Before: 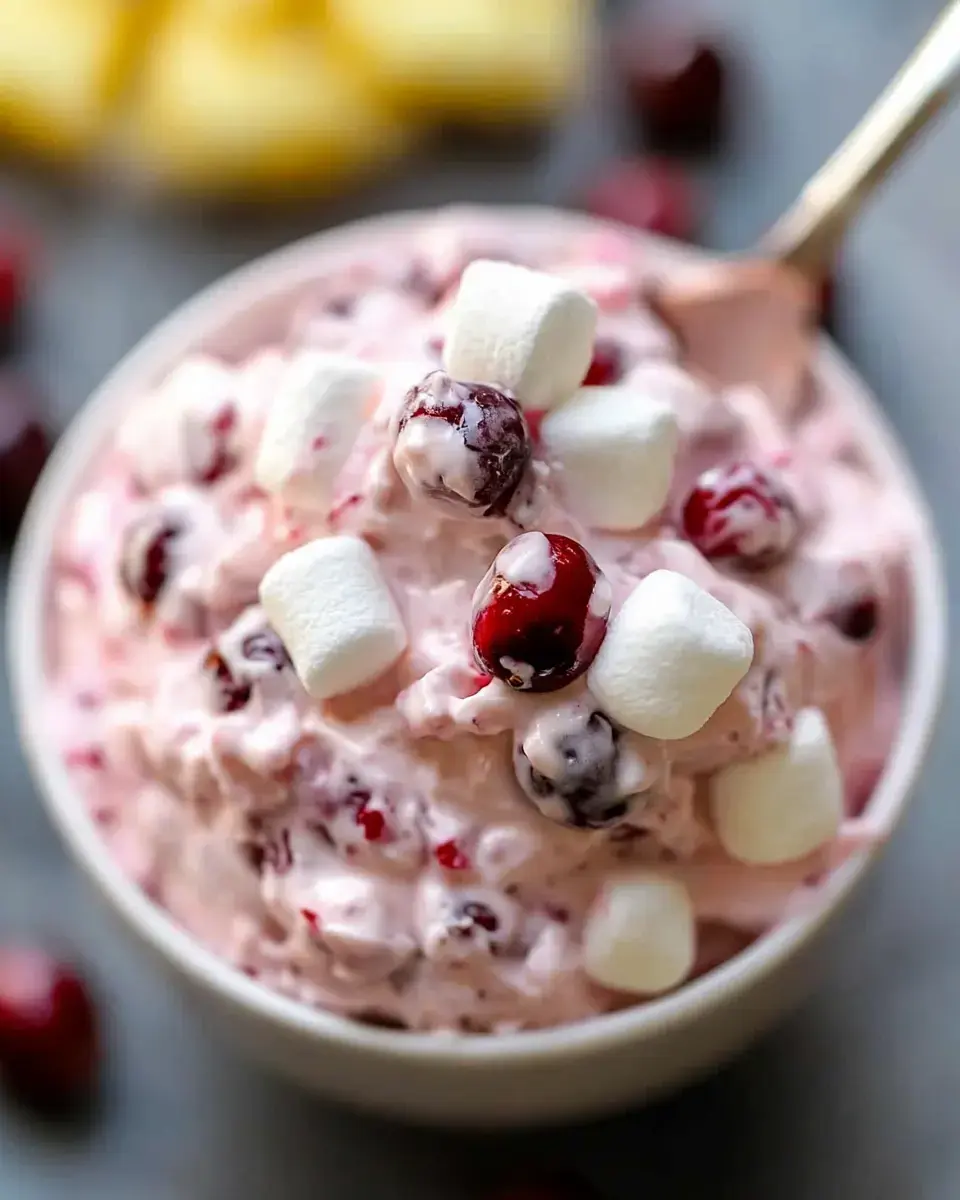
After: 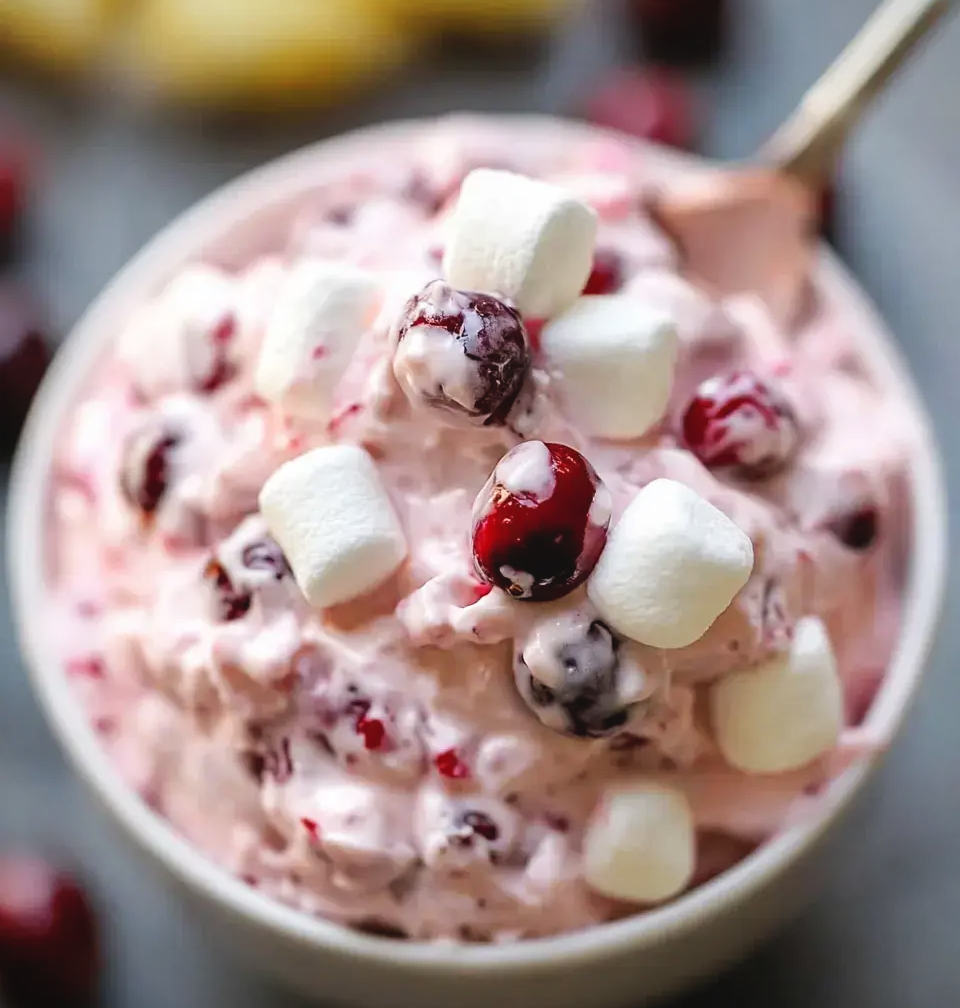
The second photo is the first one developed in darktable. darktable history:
crop: top 7.613%, bottom 8.325%
vignetting: fall-off radius 93.53%, brightness -0.579, saturation -0.266, unbound false
tone curve: curves: ch0 [(0, 0.046) (0.04, 0.074) (0.831, 0.861) (1, 1)]; ch1 [(0, 0) (0.146, 0.159) (0.338, 0.365) (0.417, 0.455) (0.489, 0.486) (0.504, 0.502) (0.529, 0.537) (0.563, 0.567) (1, 1)]; ch2 [(0, 0) (0.307, 0.298) (0.388, 0.375) (0.443, 0.456) (0.485, 0.492) (0.544, 0.525) (1, 1)], preserve colors none
